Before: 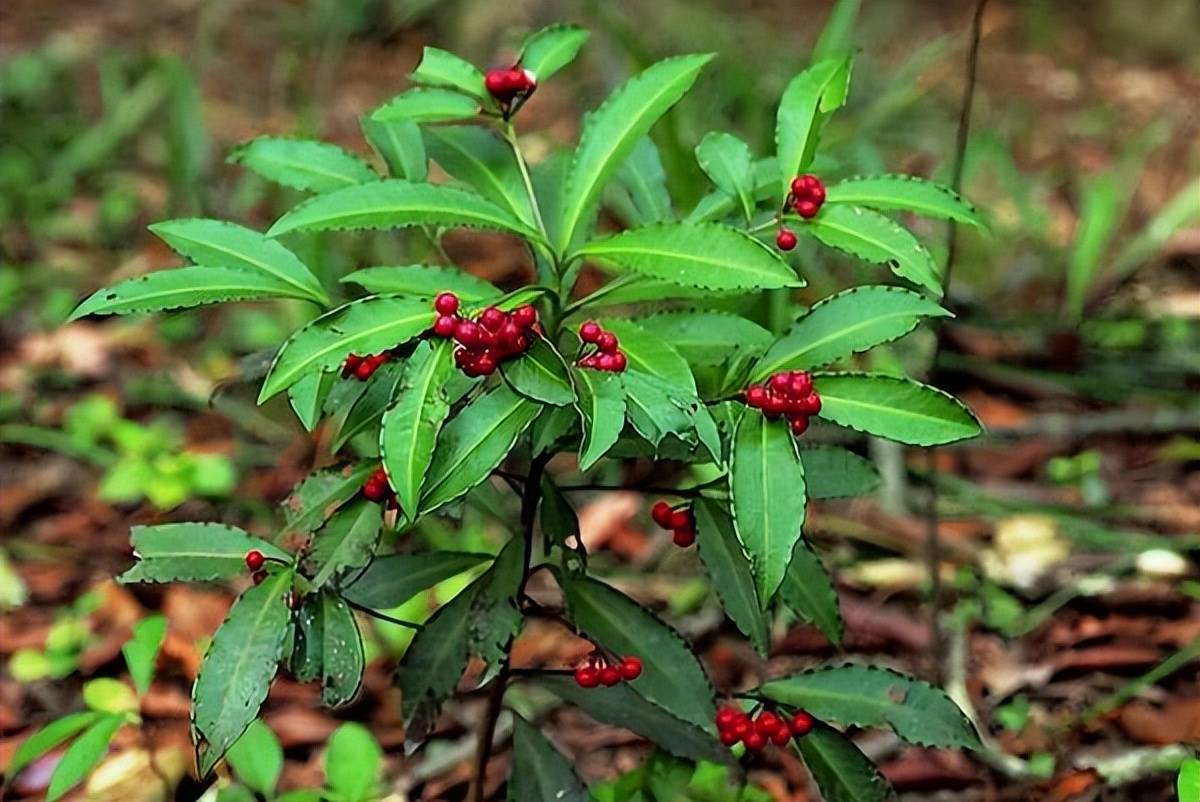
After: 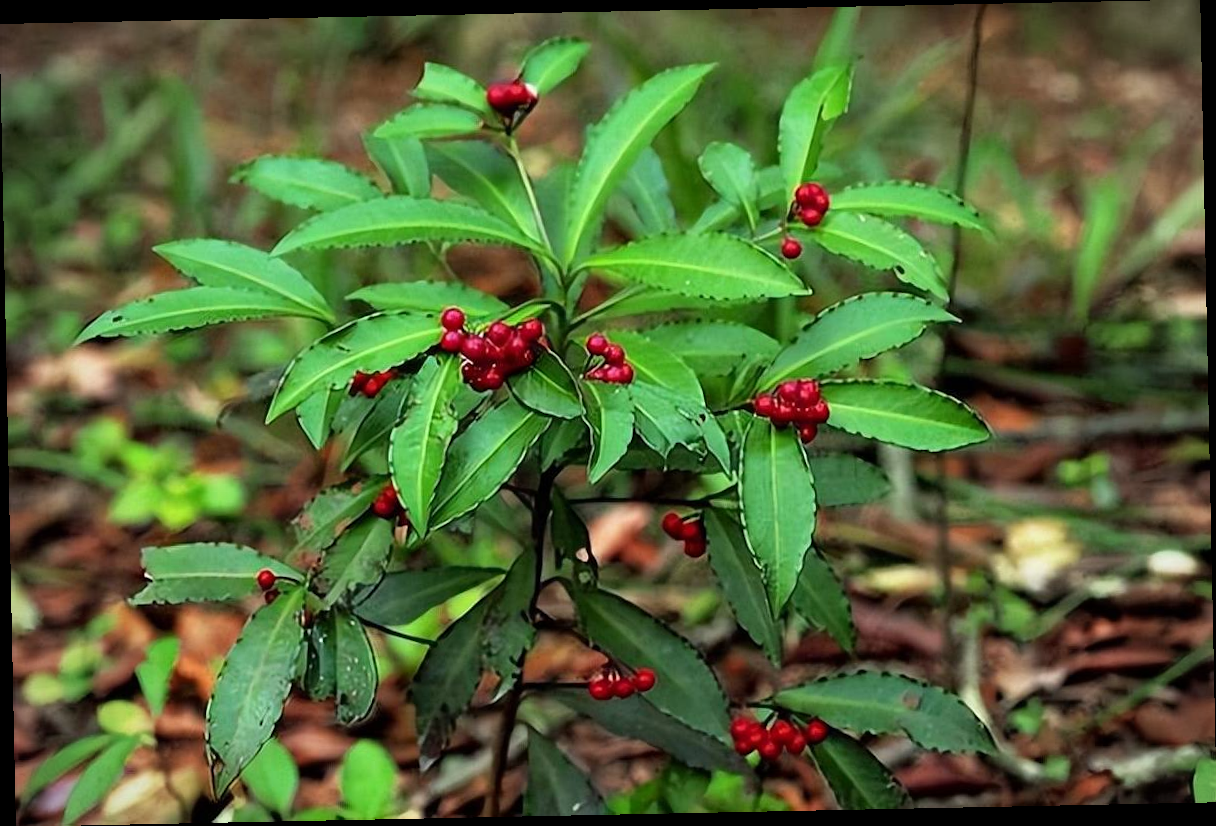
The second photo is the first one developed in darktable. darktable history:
base curve: preserve colors none
vignetting: fall-off radius 60.92%
rotate and perspective: rotation -1.17°, automatic cropping off
